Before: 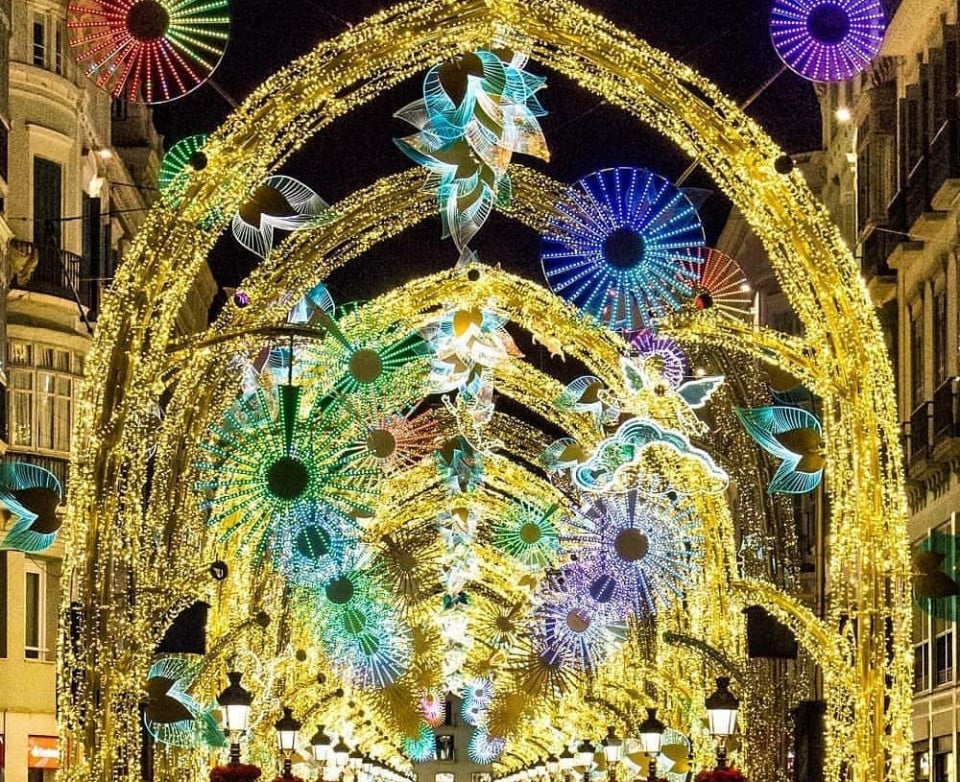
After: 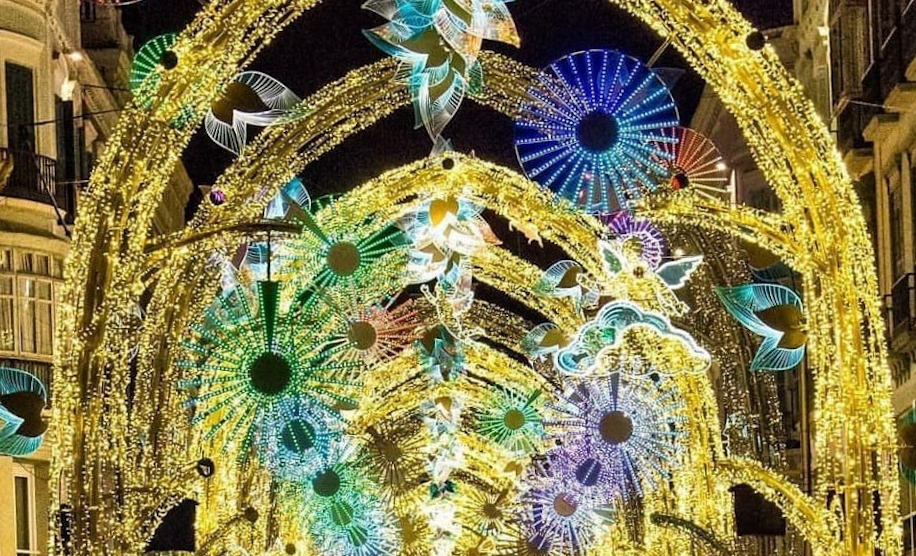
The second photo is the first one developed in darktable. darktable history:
exposure: compensate highlight preservation false
crop and rotate: top 12.5%, bottom 12.5%
rotate and perspective: rotation -2.12°, lens shift (vertical) 0.009, lens shift (horizontal) -0.008, automatic cropping original format, crop left 0.036, crop right 0.964, crop top 0.05, crop bottom 0.959
